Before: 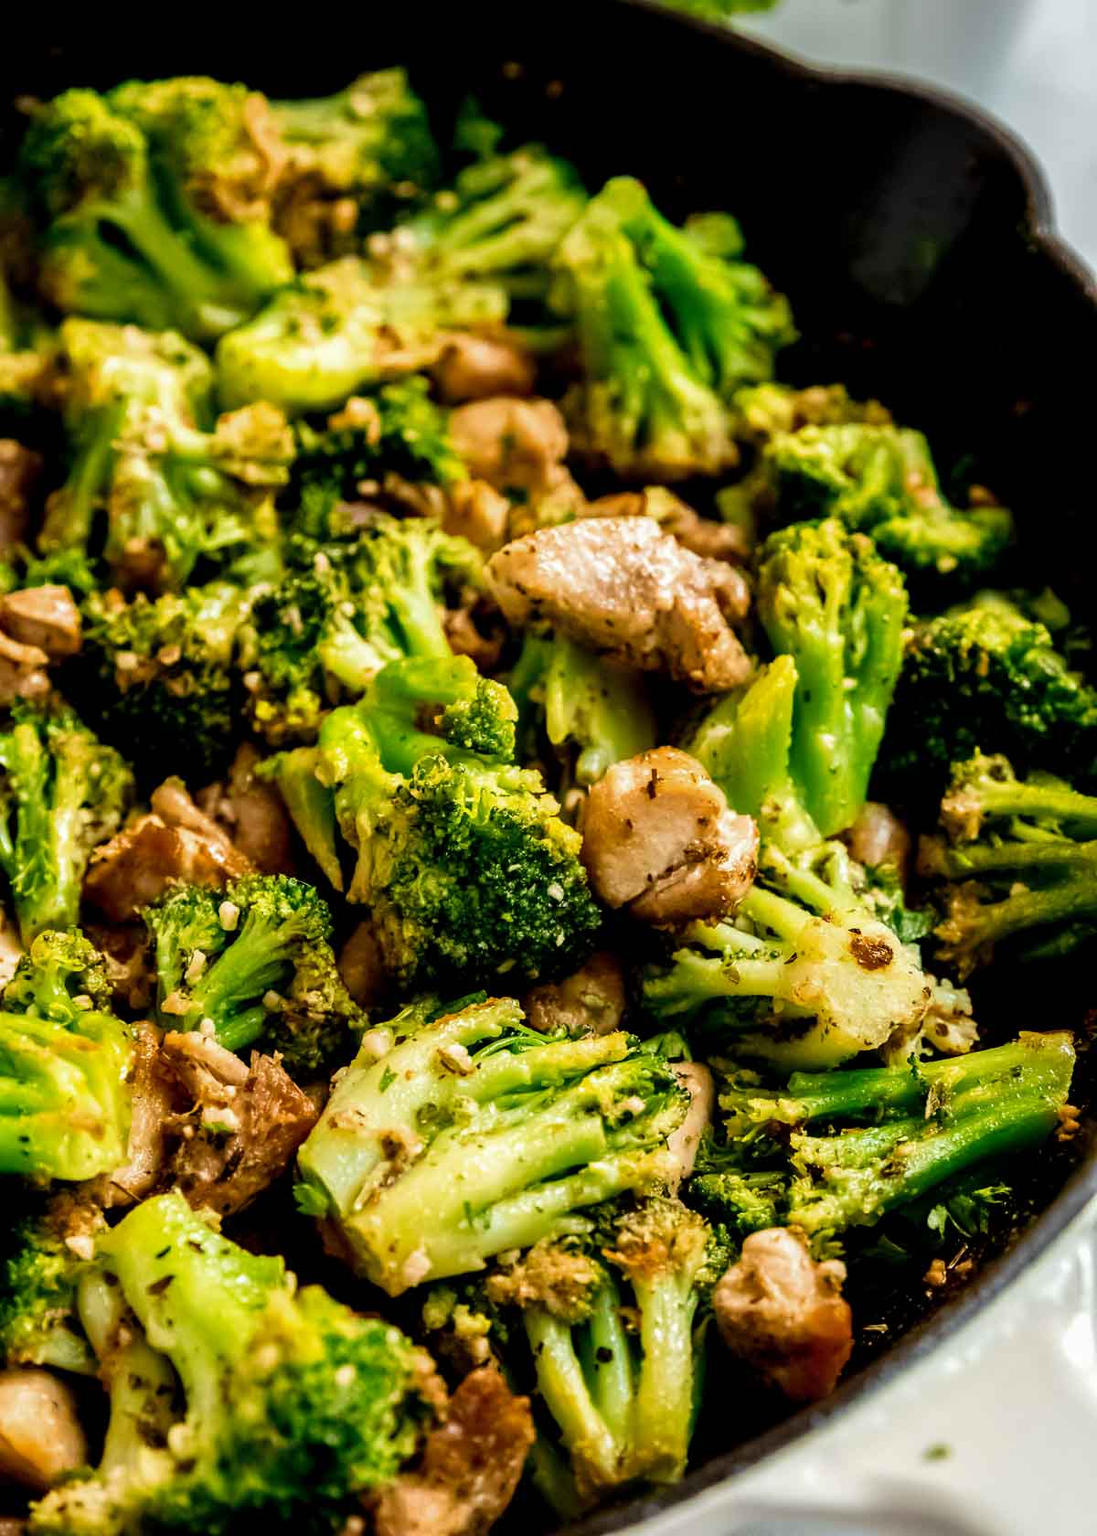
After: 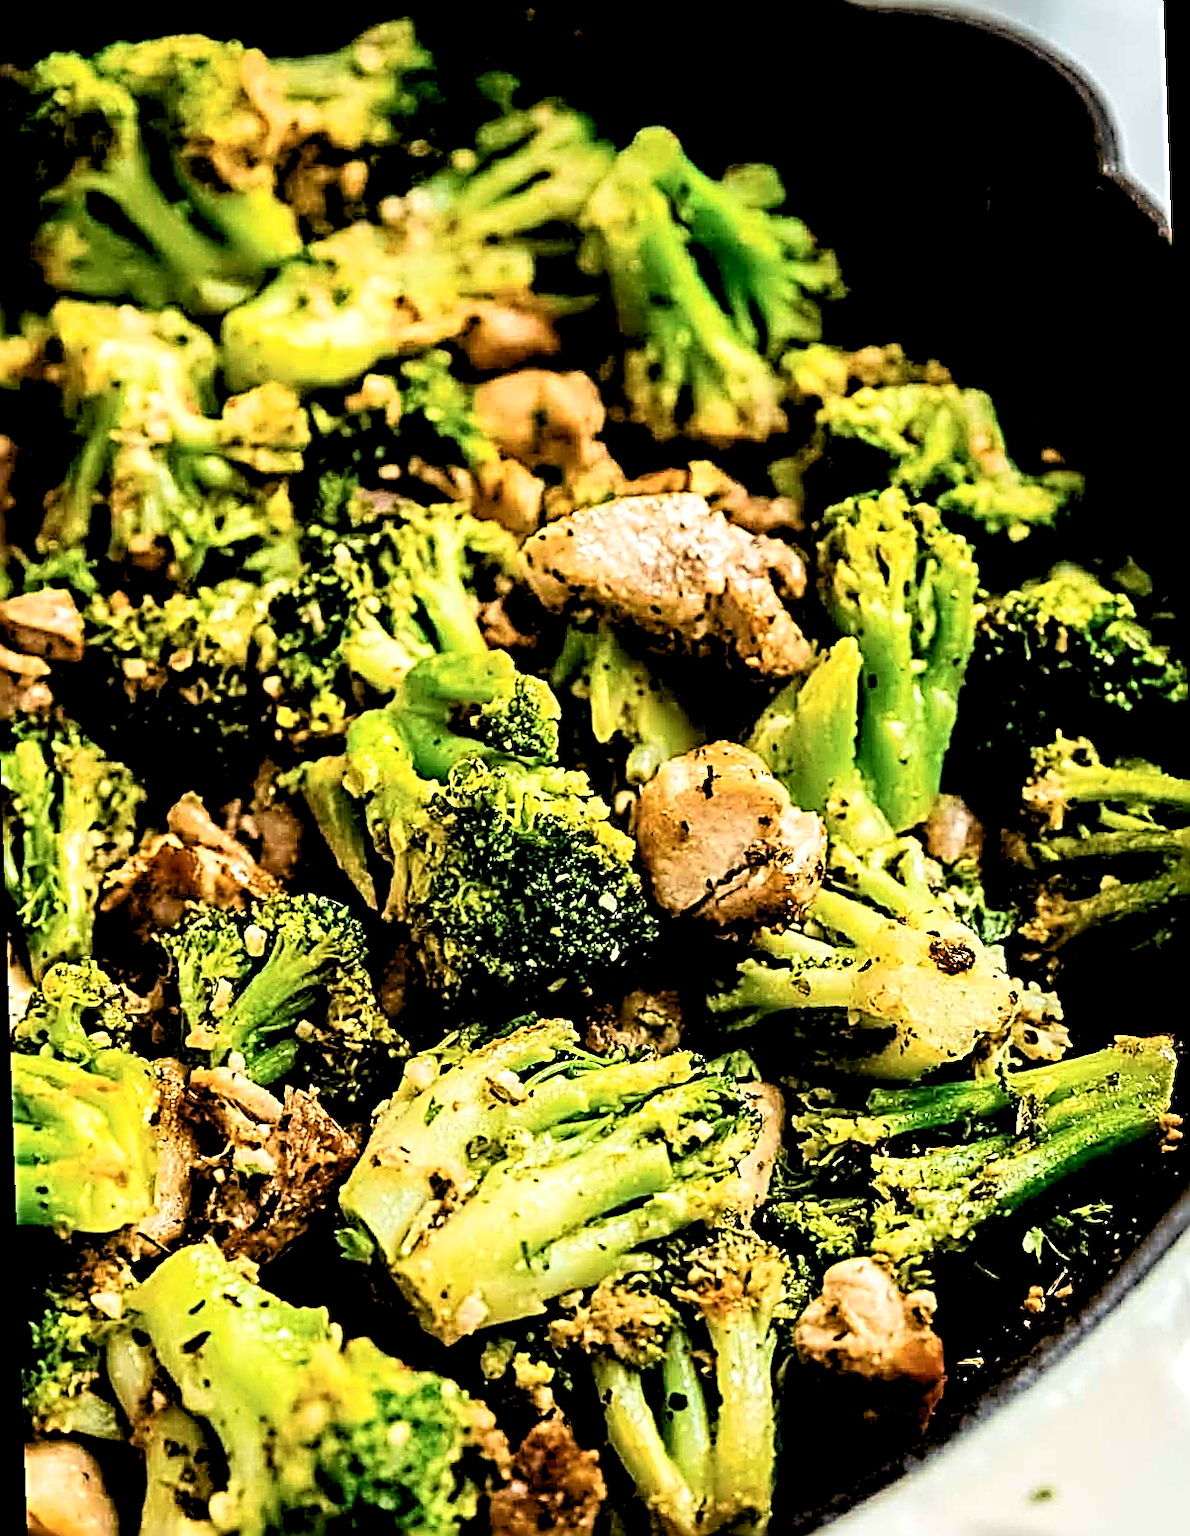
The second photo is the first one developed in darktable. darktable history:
contrast brightness saturation: contrast 0.24, brightness 0.09
rgb levels: levels [[0.029, 0.461, 0.922], [0, 0.5, 1], [0, 0.5, 1]]
sharpen: radius 3.158, amount 1.731
exposure: black level correction 0.001, compensate highlight preservation false
contrast equalizer: y [[0.5 ×6], [0.5 ×6], [0.5, 0.5, 0.501, 0.545, 0.707, 0.863], [0 ×6], [0 ×6]]
rotate and perspective: rotation -2°, crop left 0.022, crop right 0.978, crop top 0.049, crop bottom 0.951
